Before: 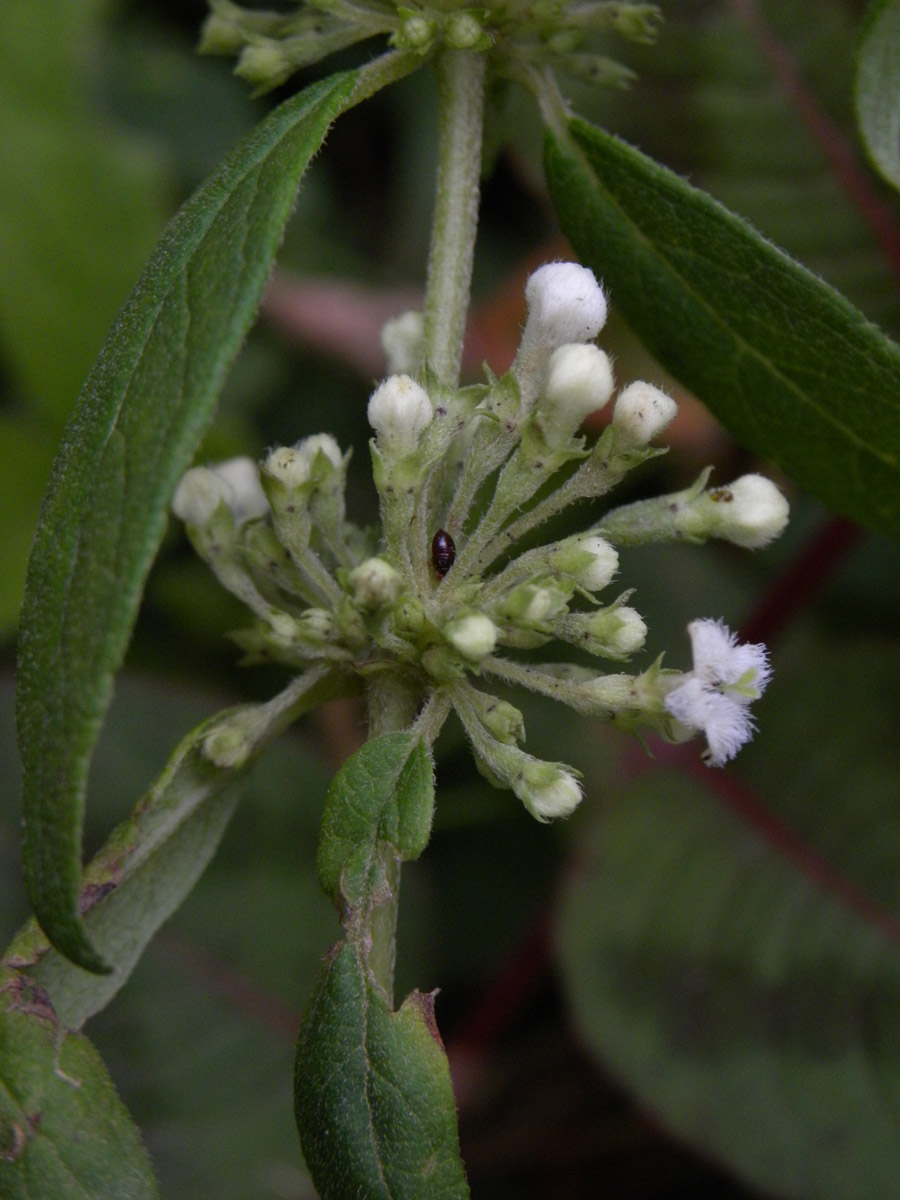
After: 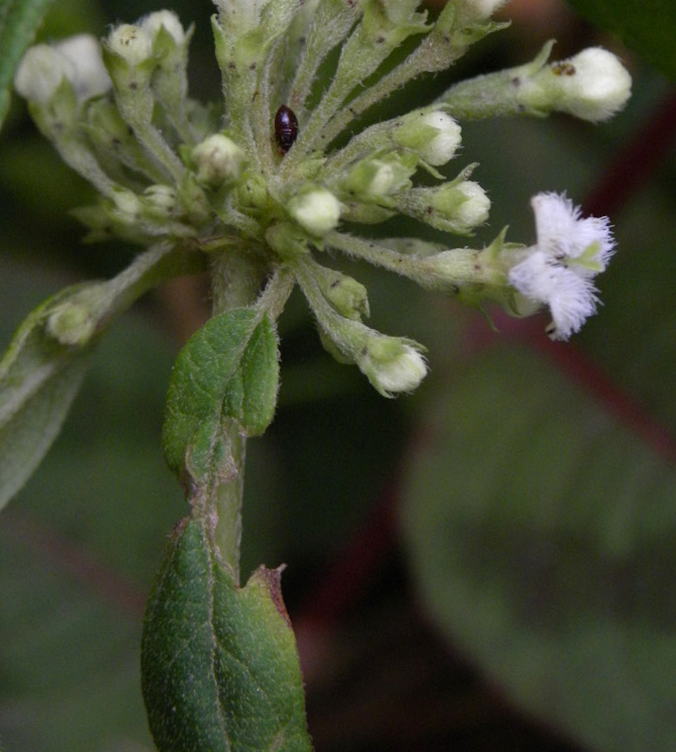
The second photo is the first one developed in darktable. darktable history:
exposure: exposure 0.3 EV, compensate highlight preservation false
crop and rotate: left 17.299%, top 35.115%, right 7.015%, bottom 1.024%
rotate and perspective: rotation -0.45°, automatic cropping original format, crop left 0.008, crop right 0.992, crop top 0.012, crop bottom 0.988
